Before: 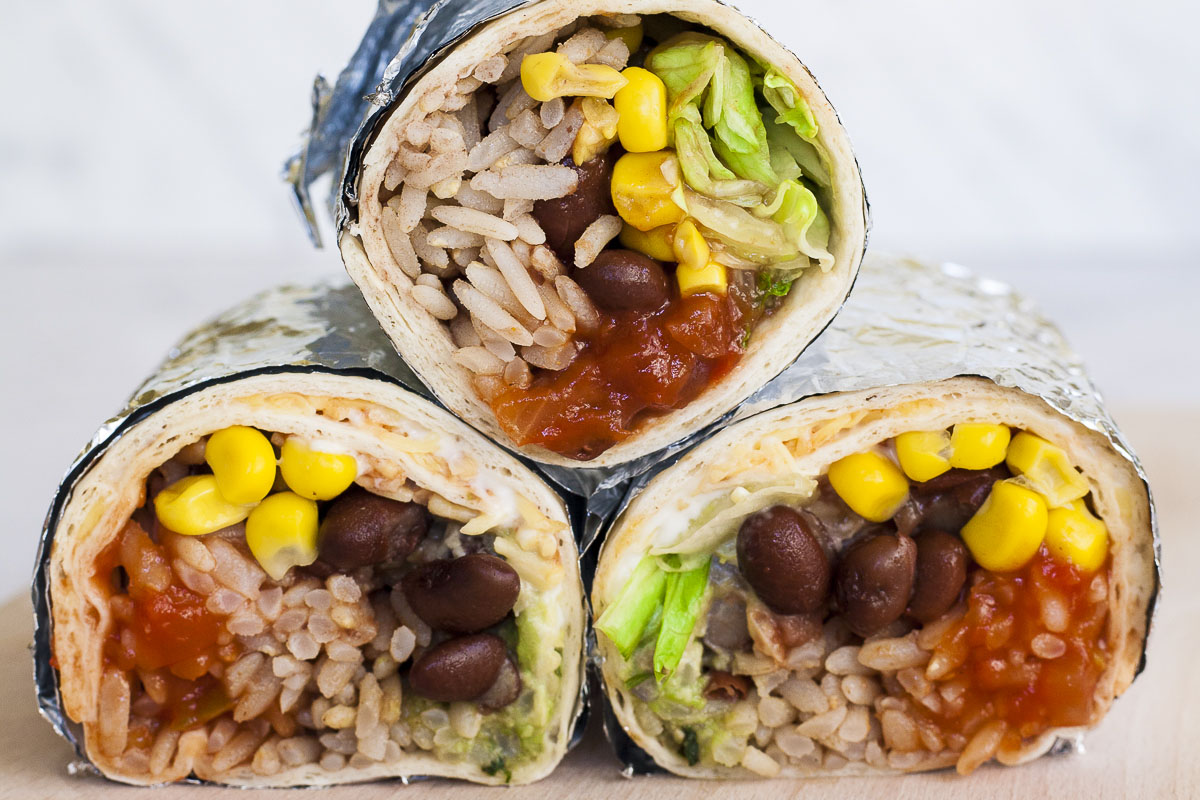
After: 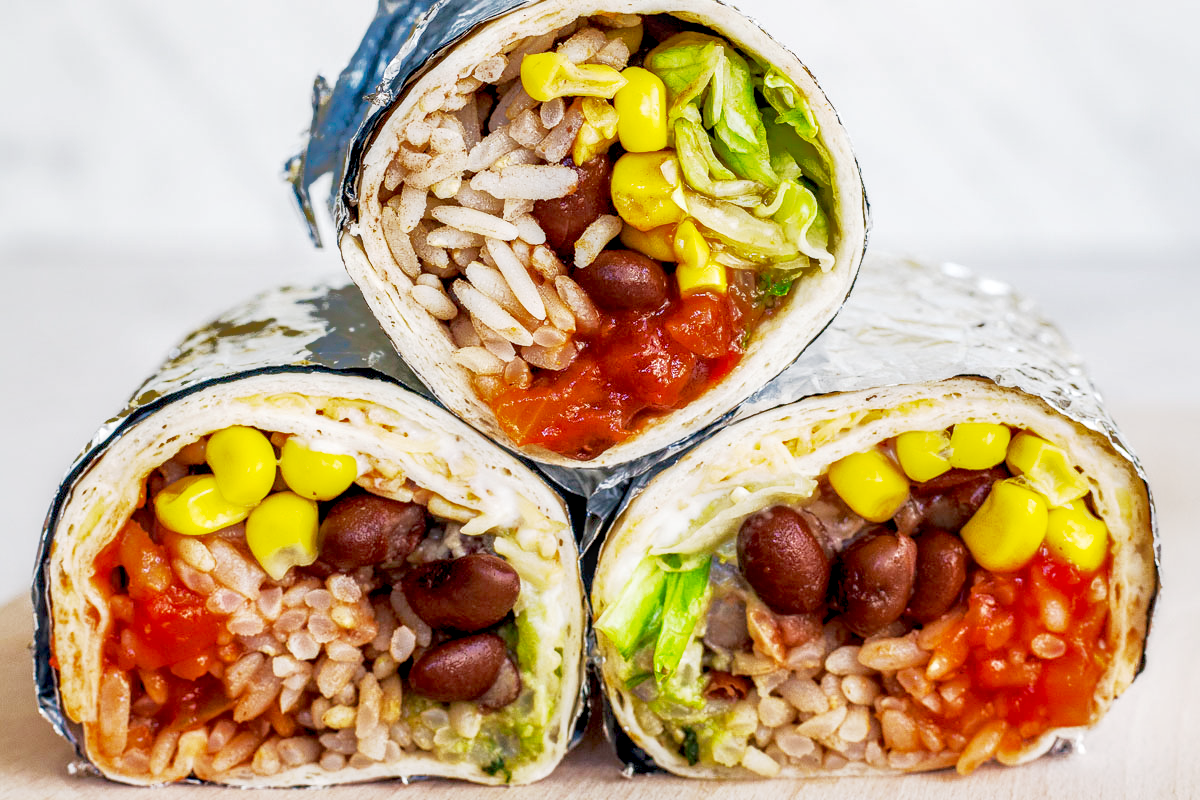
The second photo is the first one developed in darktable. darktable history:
exposure: black level correction 0.005, exposure 0.417 EV, compensate highlight preservation false
base curve: curves: ch0 [(0, 0) (0.088, 0.125) (0.176, 0.251) (0.354, 0.501) (0.613, 0.749) (1, 0.877)], preserve colors none
levels: levels [0, 0.492, 0.984]
local contrast: highlights 25%, detail 150%
shadows and highlights: highlights -60
